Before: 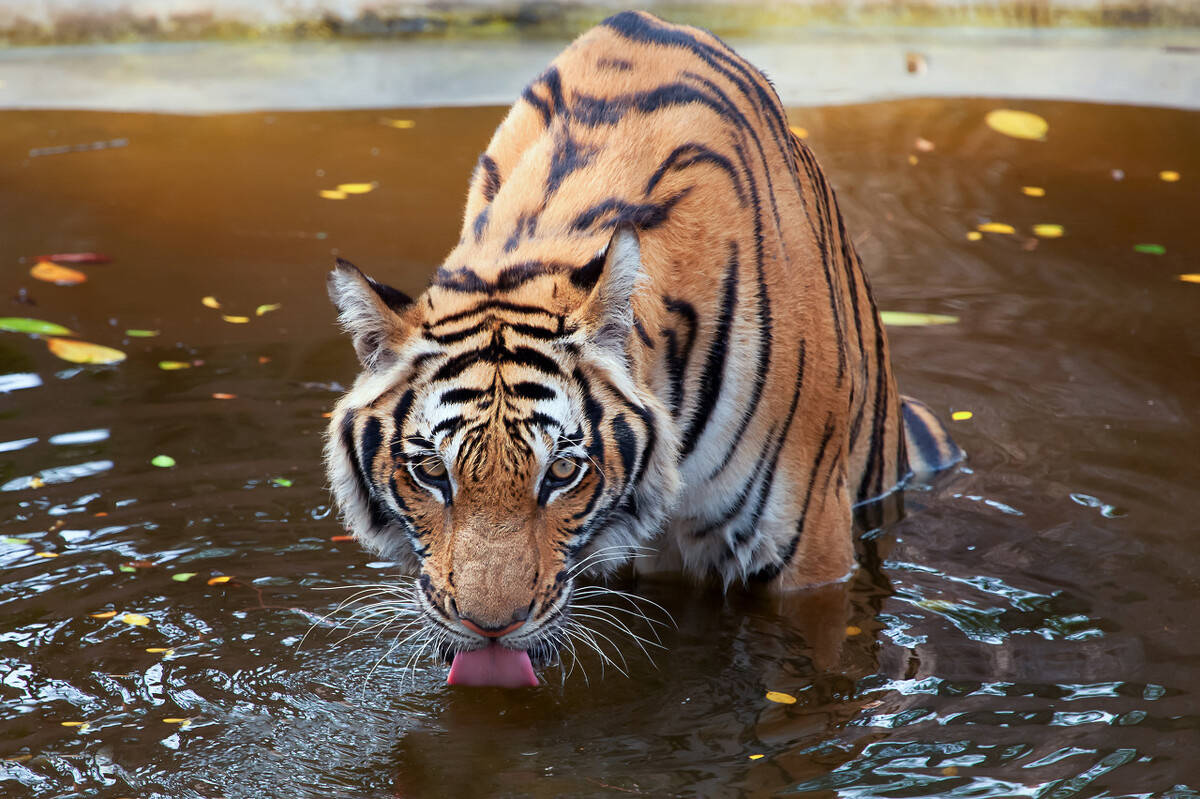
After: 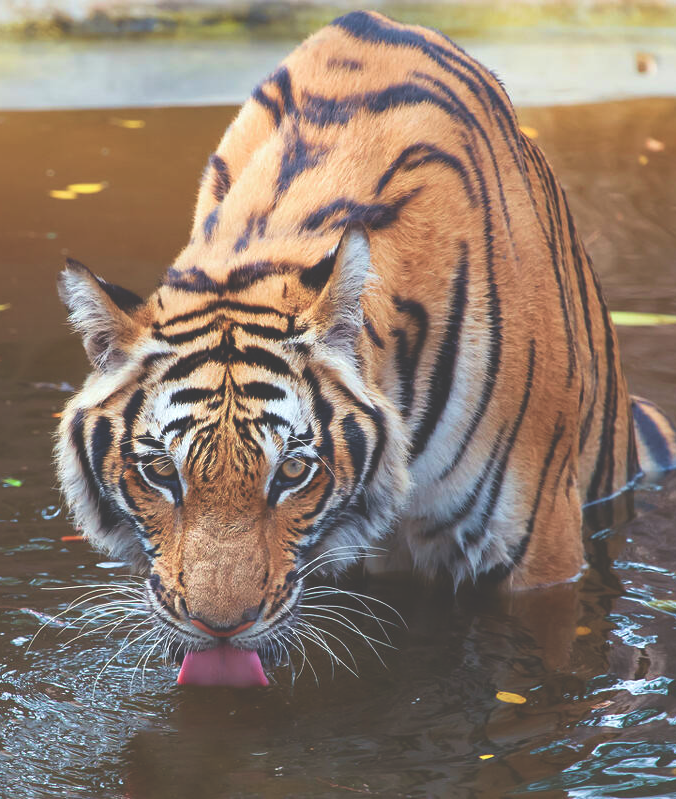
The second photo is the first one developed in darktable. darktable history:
crop and rotate: left 22.569%, right 21.088%
velvia: on, module defaults
exposure: black level correction -0.041, exposure 0.061 EV, compensate highlight preservation false
